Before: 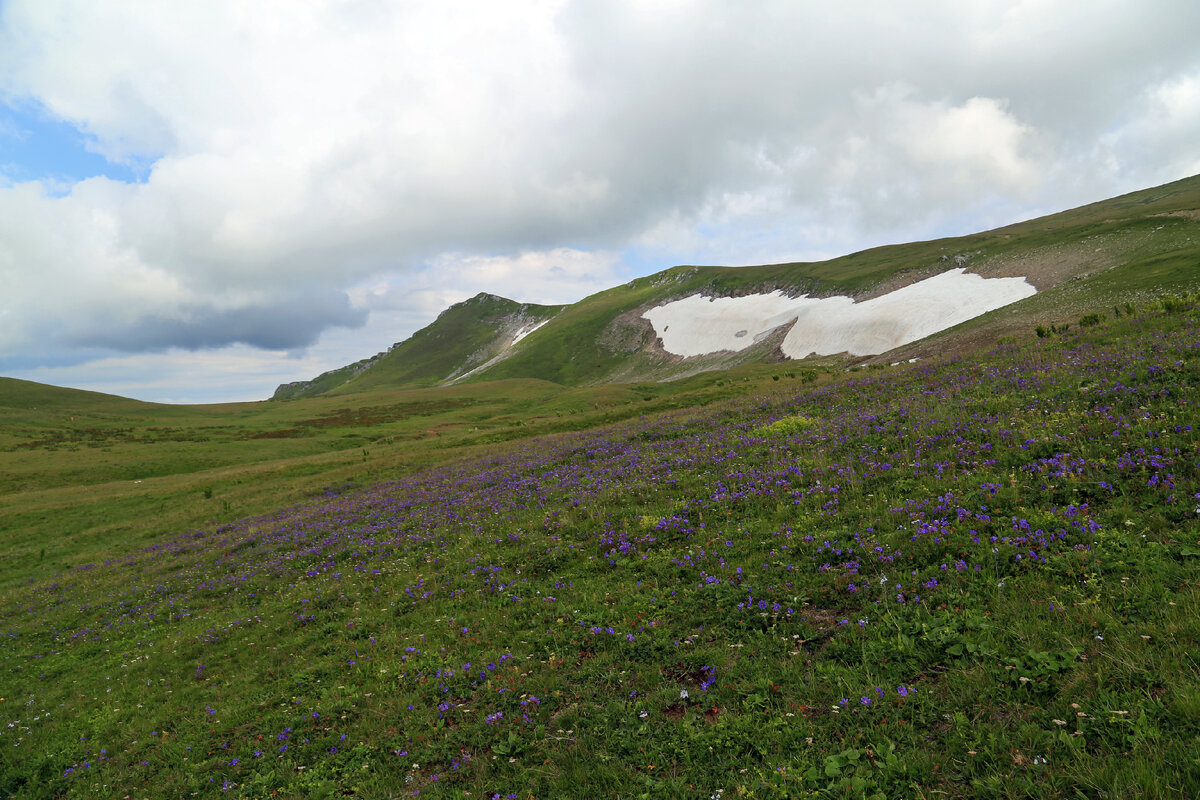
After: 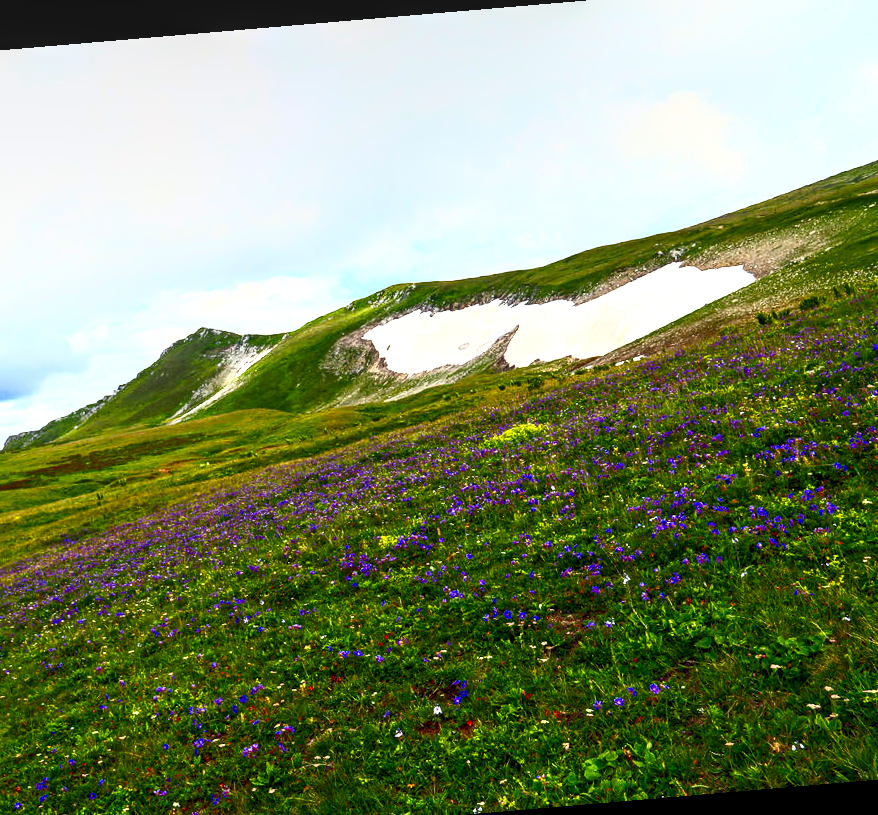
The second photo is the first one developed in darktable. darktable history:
crop and rotate: left 24.034%, top 2.838%, right 6.406%, bottom 6.299%
rotate and perspective: rotation -4.86°, automatic cropping off
contrast brightness saturation: contrast 0.83, brightness 0.59, saturation 0.59
local contrast: highlights 59%, detail 145%
color balance rgb: perceptual saturation grading › global saturation 20%, perceptual saturation grading › highlights -25%, perceptual saturation grading › shadows 50%
